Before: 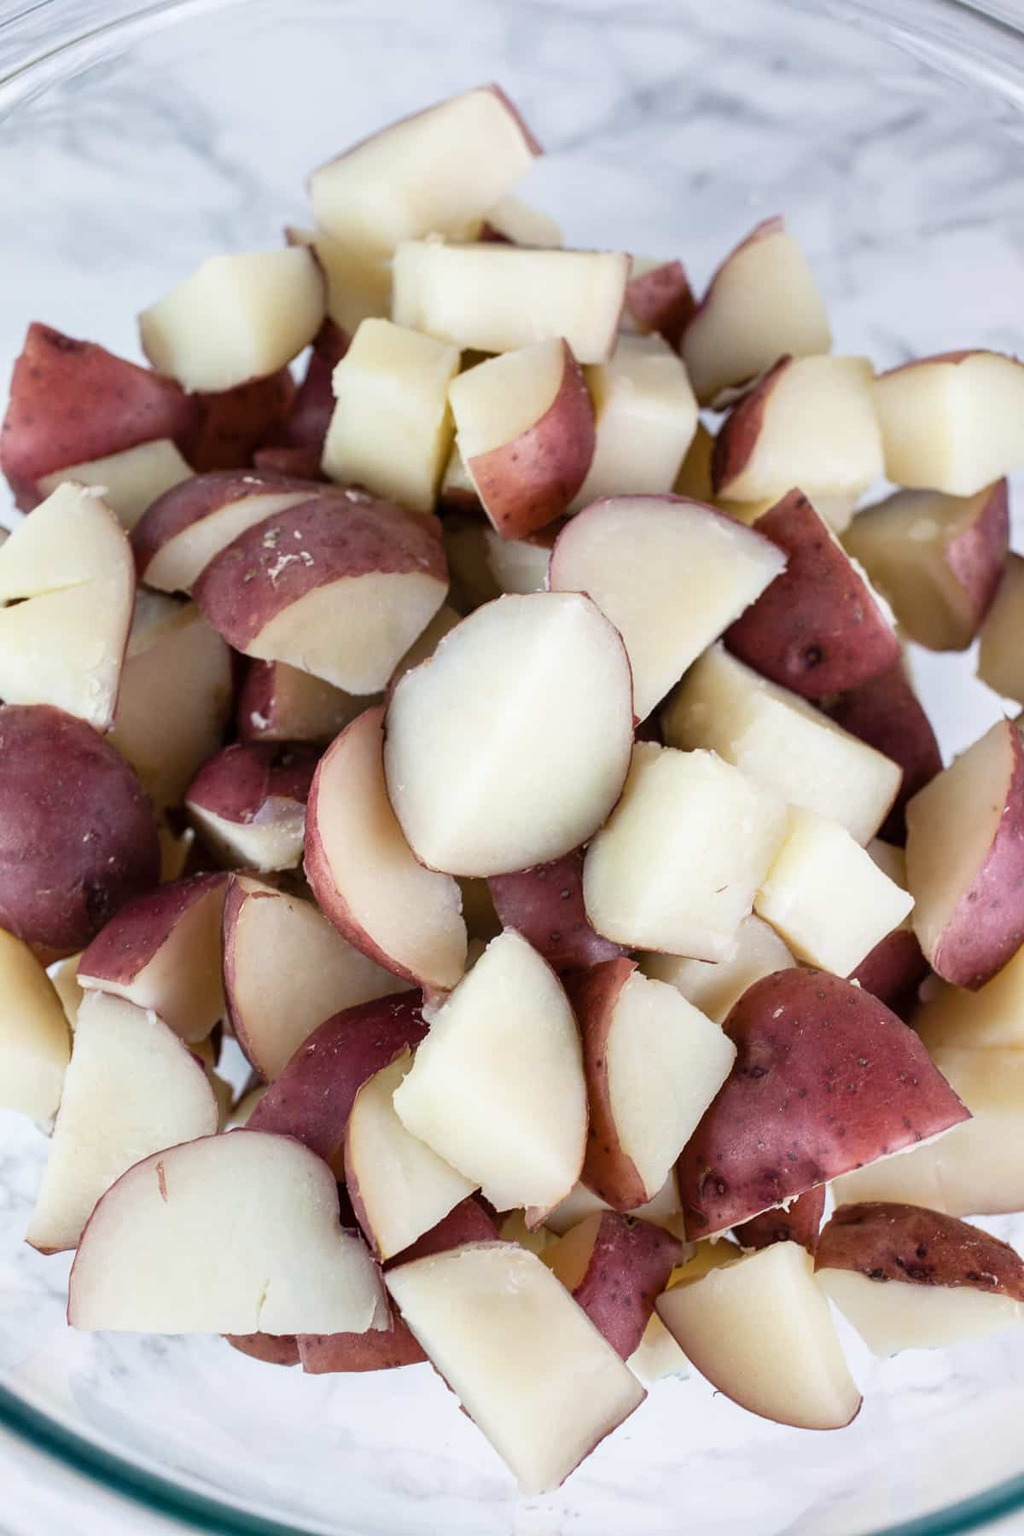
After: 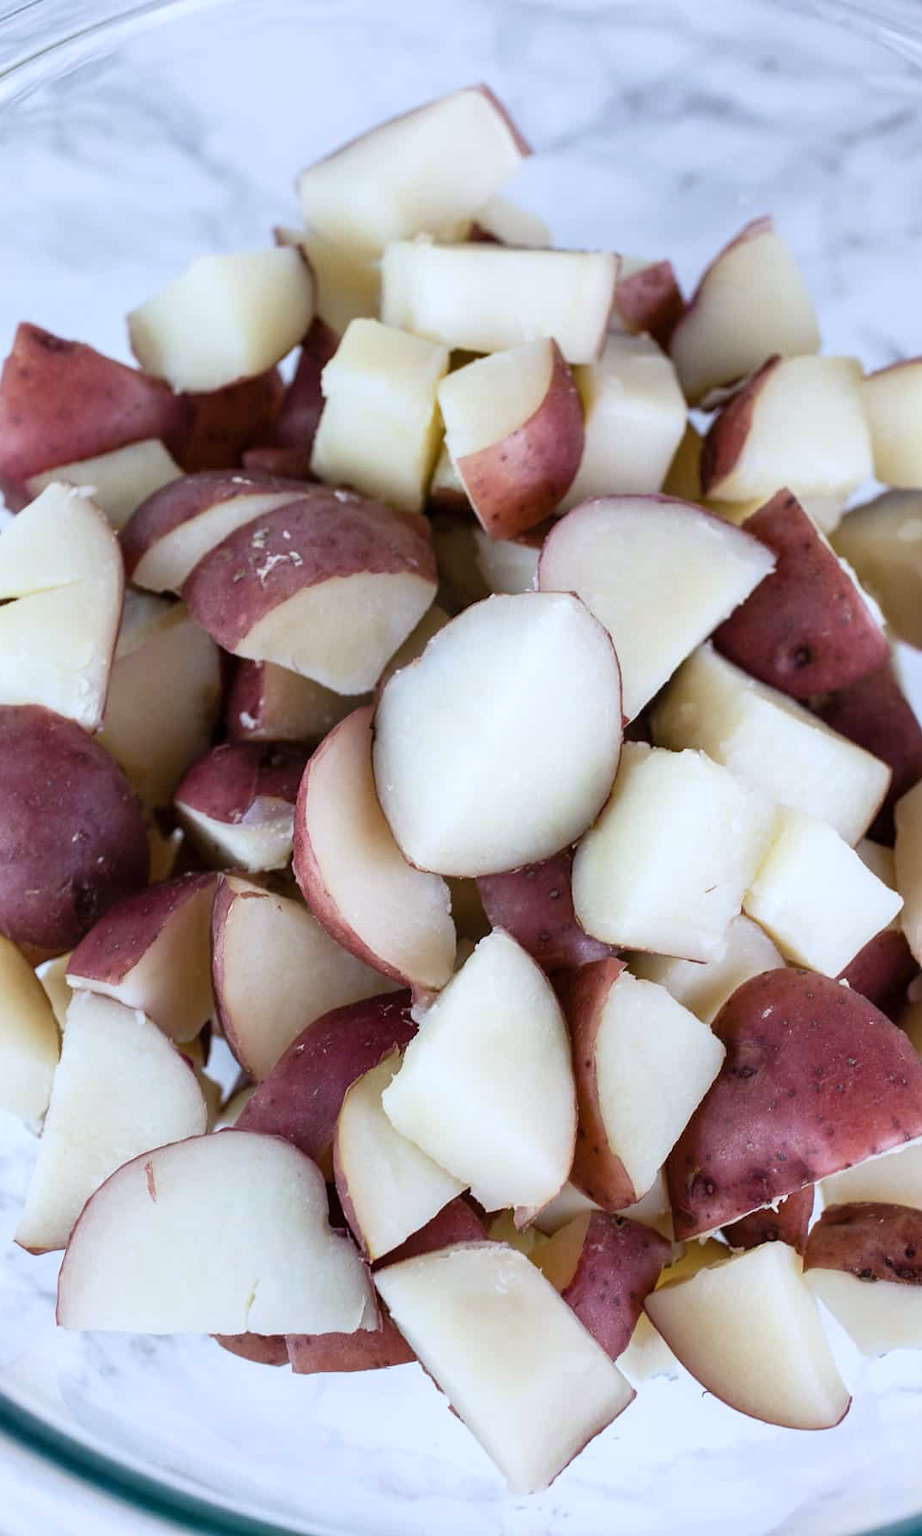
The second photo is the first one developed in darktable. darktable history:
white balance: red 0.954, blue 1.079
crop and rotate: left 1.088%, right 8.807%
